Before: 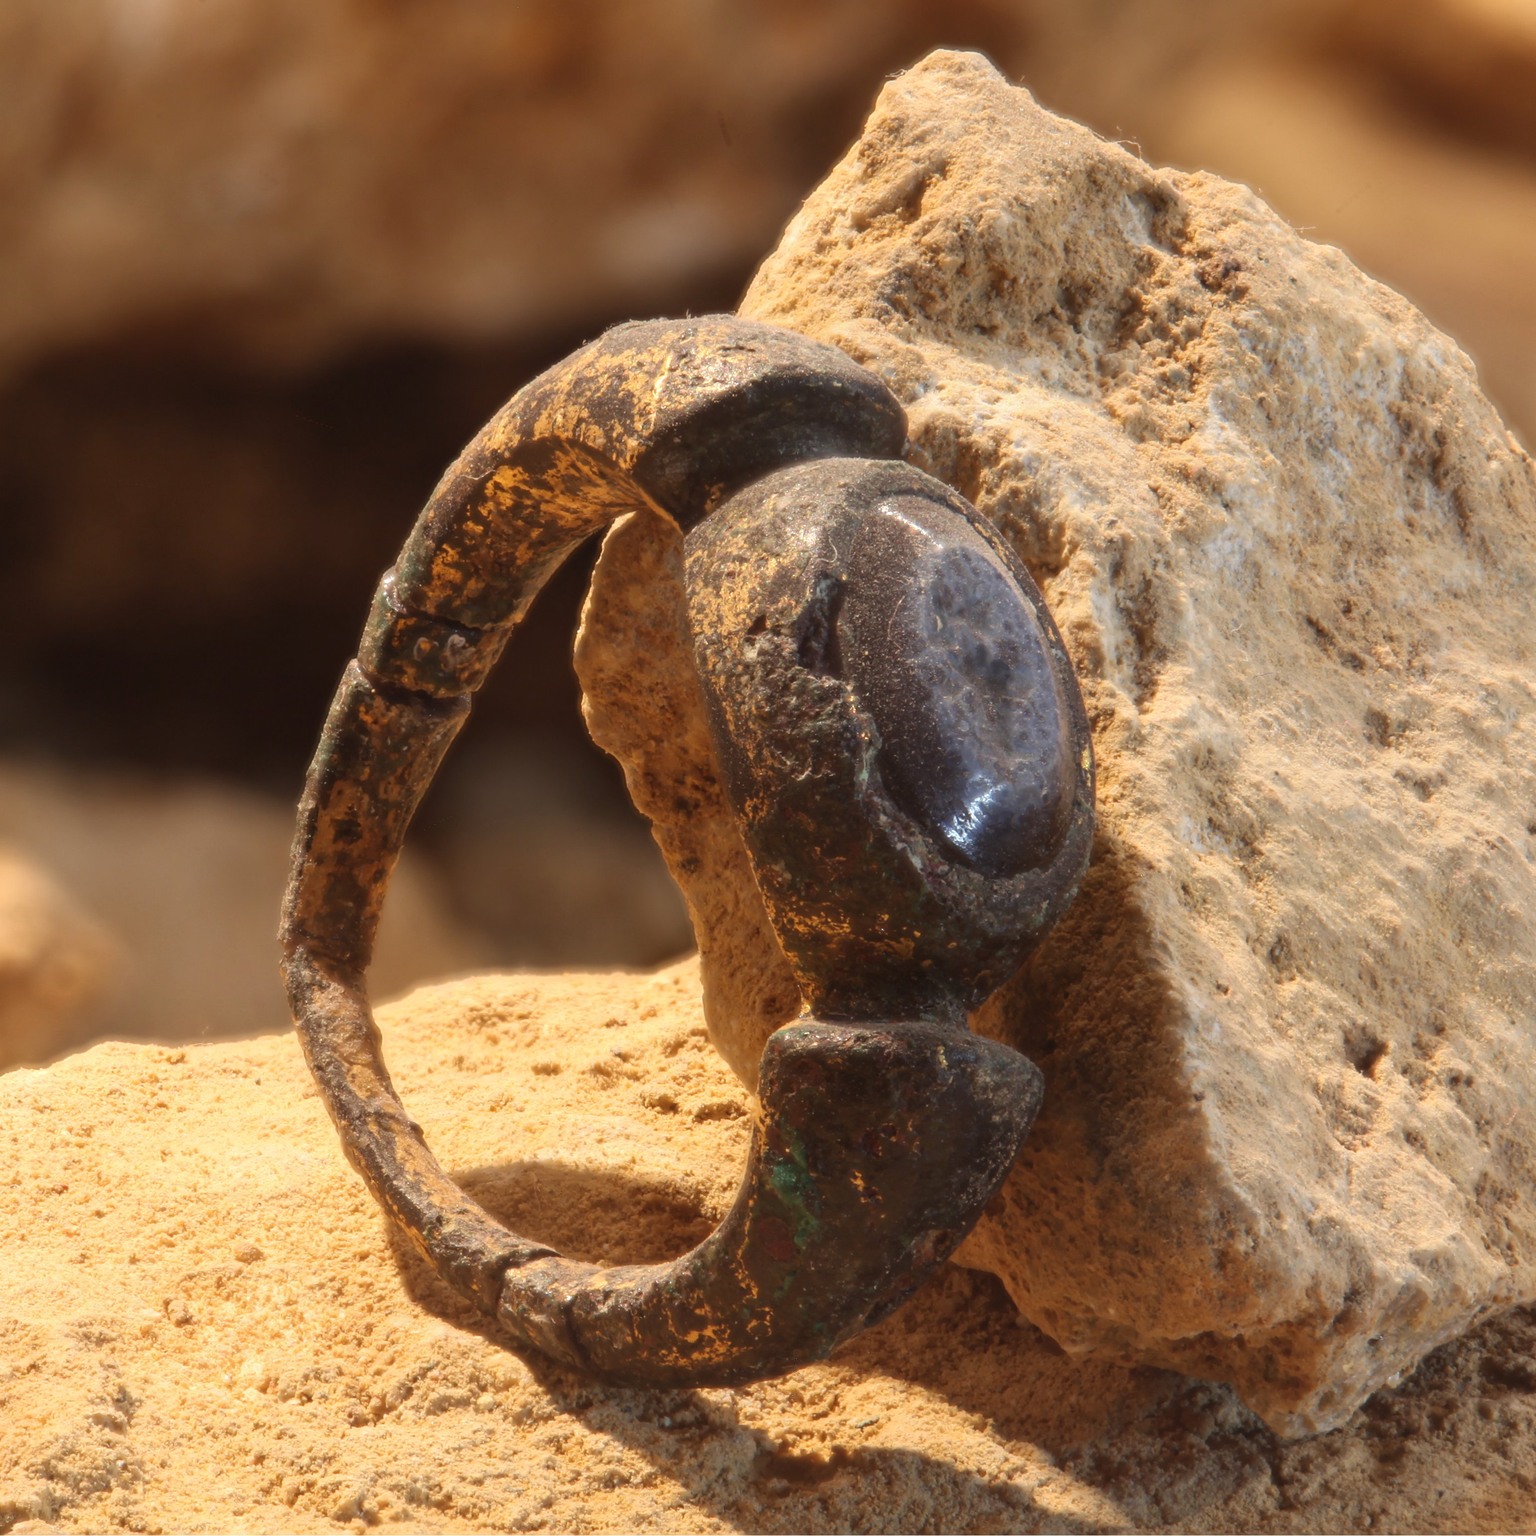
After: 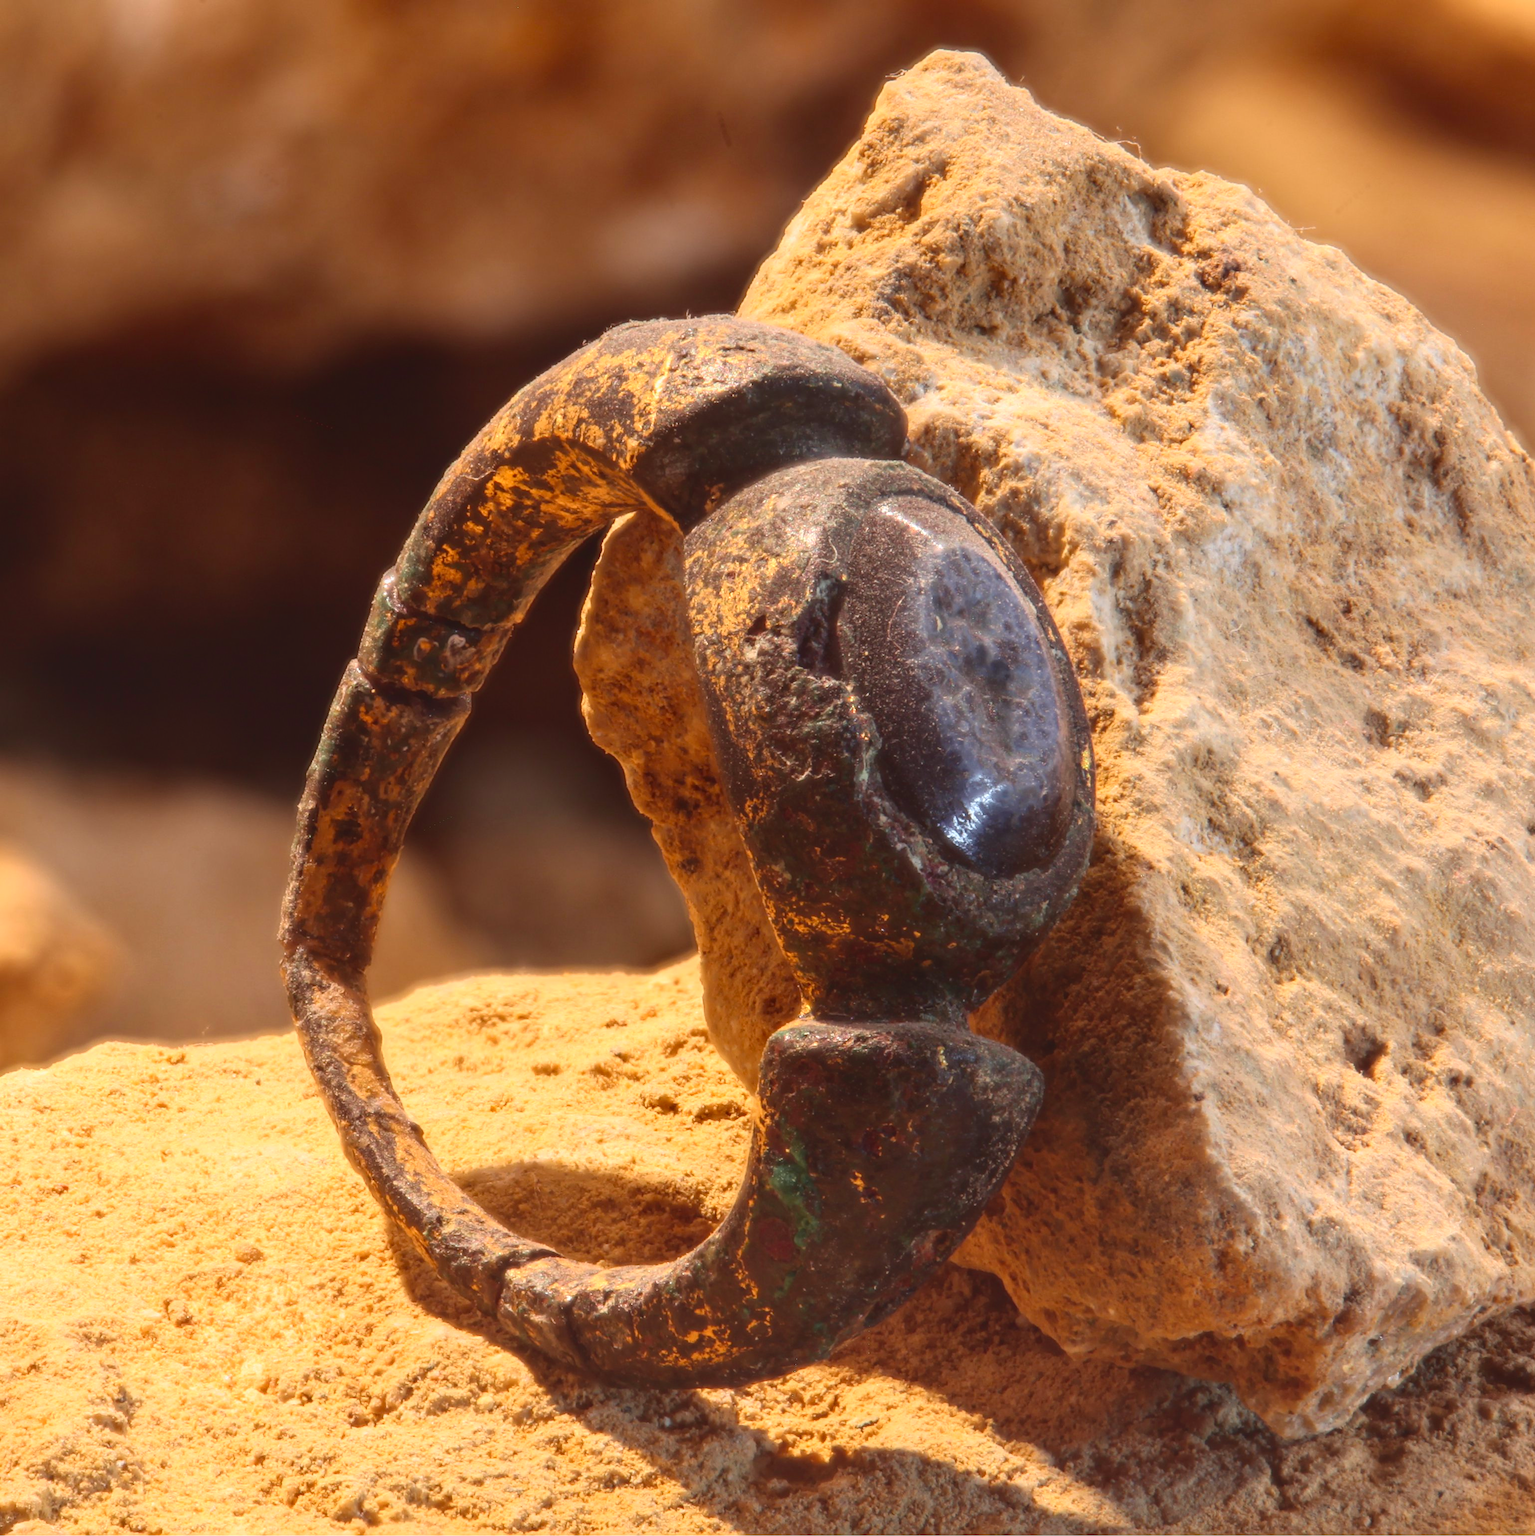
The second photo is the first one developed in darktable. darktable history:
tone curve: curves: ch0 [(0, 0.036) (0.119, 0.115) (0.461, 0.479) (0.715, 0.767) (0.817, 0.865) (1, 0.998)]; ch1 [(0, 0) (0.377, 0.416) (0.44, 0.461) (0.487, 0.49) (0.514, 0.525) (0.538, 0.561) (0.67, 0.713) (1, 1)]; ch2 [(0, 0) (0.38, 0.405) (0.463, 0.445) (0.492, 0.486) (0.529, 0.533) (0.578, 0.59) (0.653, 0.698) (1, 1)], color space Lab, independent channels, preserve colors none
local contrast: detail 110%
